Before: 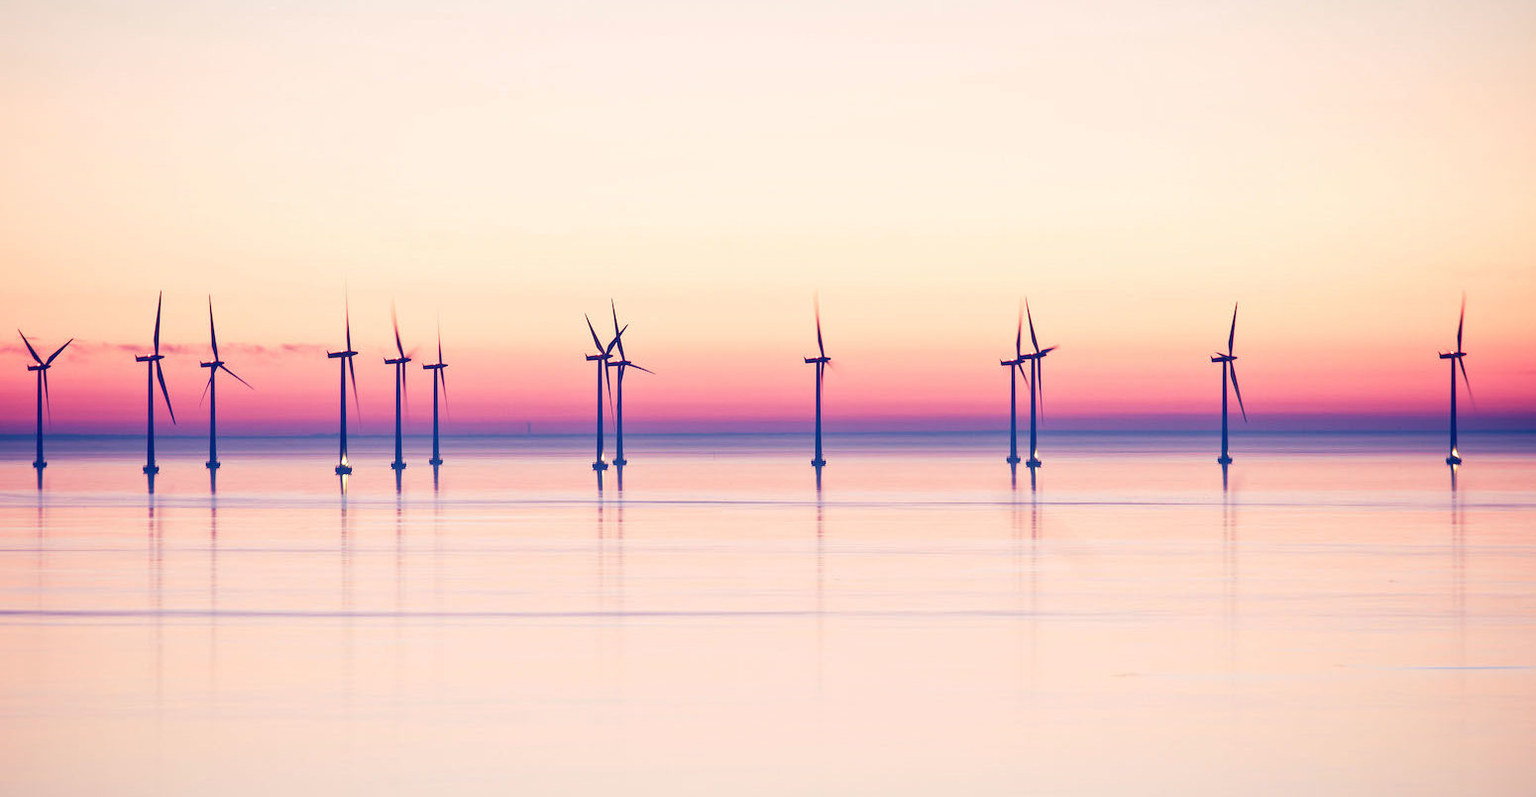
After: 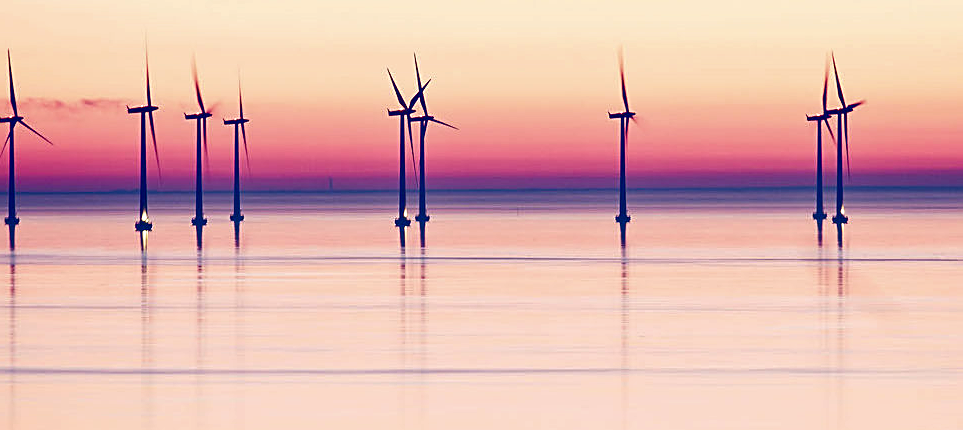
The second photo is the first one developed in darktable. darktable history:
contrast brightness saturation: contrast 0.102, brightness -0.265, saturation 0.139
crop: left 13.143%, top 30.89%, right 24.676%, bottom 15.612%
sharpen: on, module defaults
